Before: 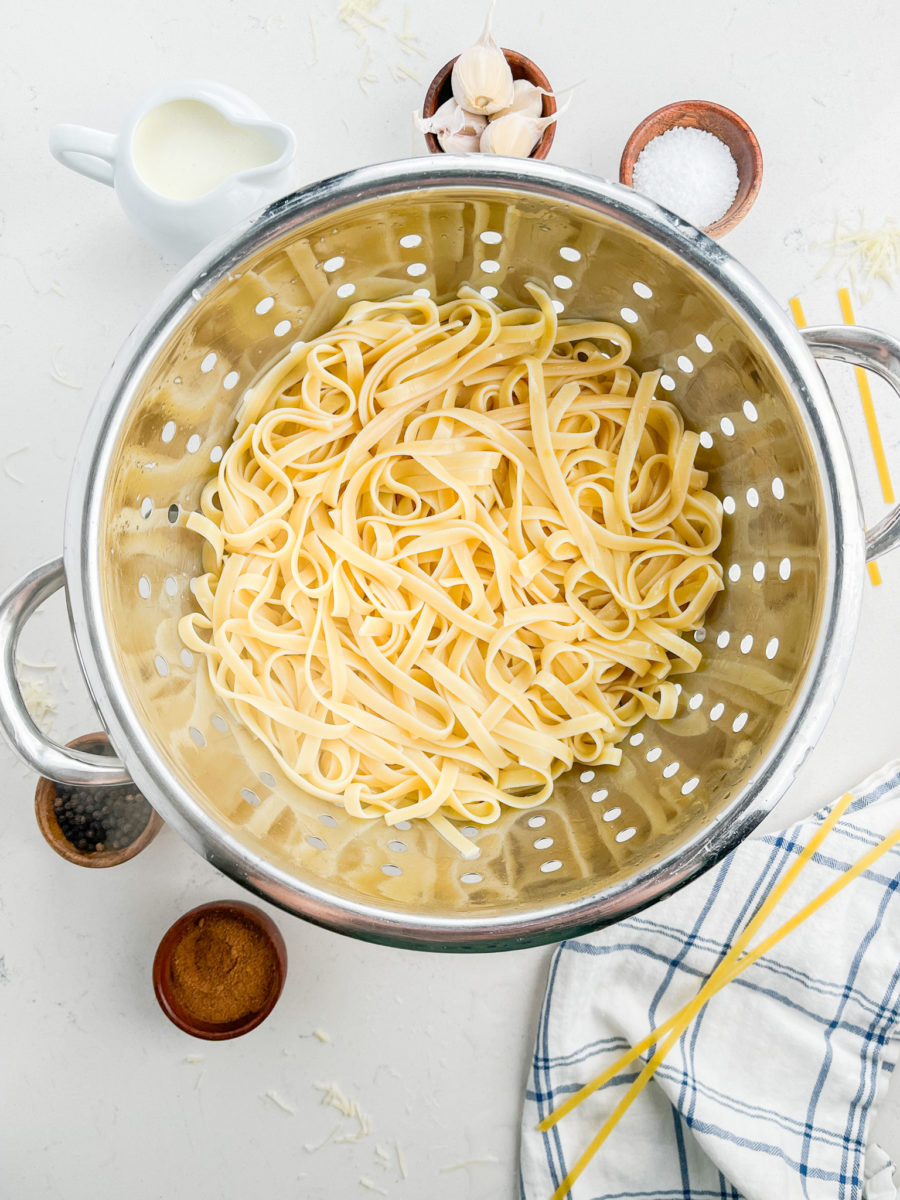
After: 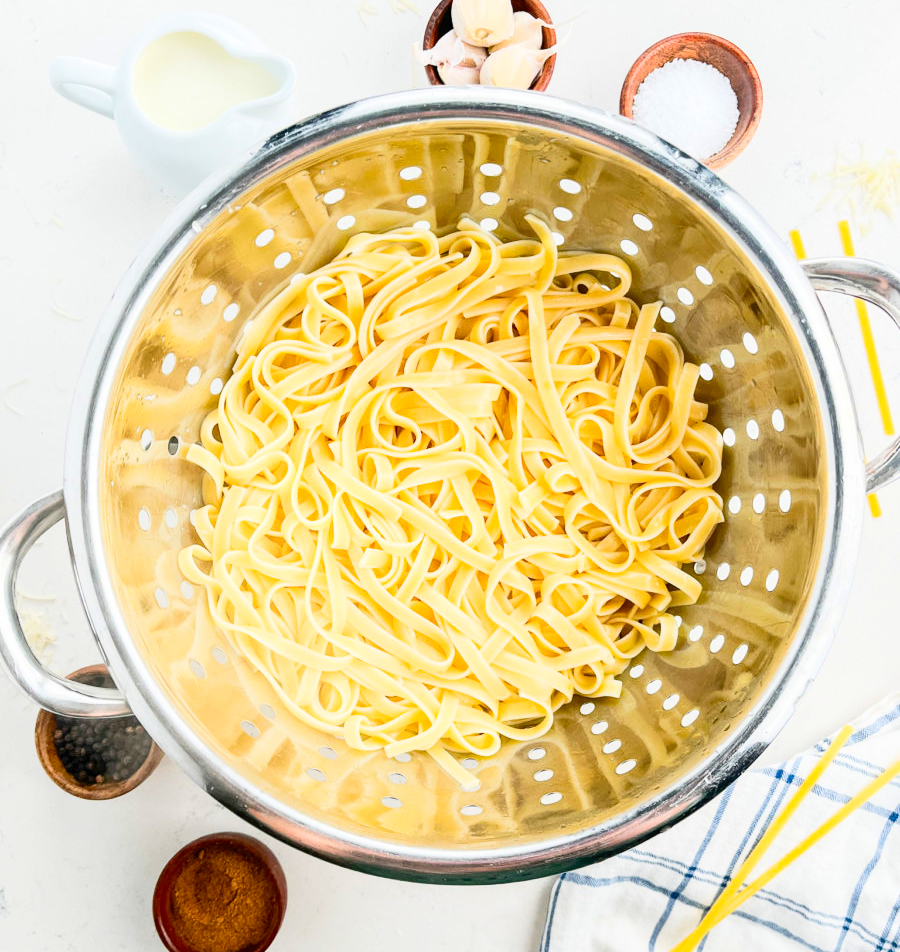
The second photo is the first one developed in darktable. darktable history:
contrast brightness saturation: contrast 0.23, brightness 0.1, saturation 0.29
crop and rotate: top 5.667%, bottom 14.937%
tone curve: curves: ch0 [(0, 0) (0.265, 0.253) (0.732, 0.751) (1, 1)], color space Lab, linked channels, preserve colors none
